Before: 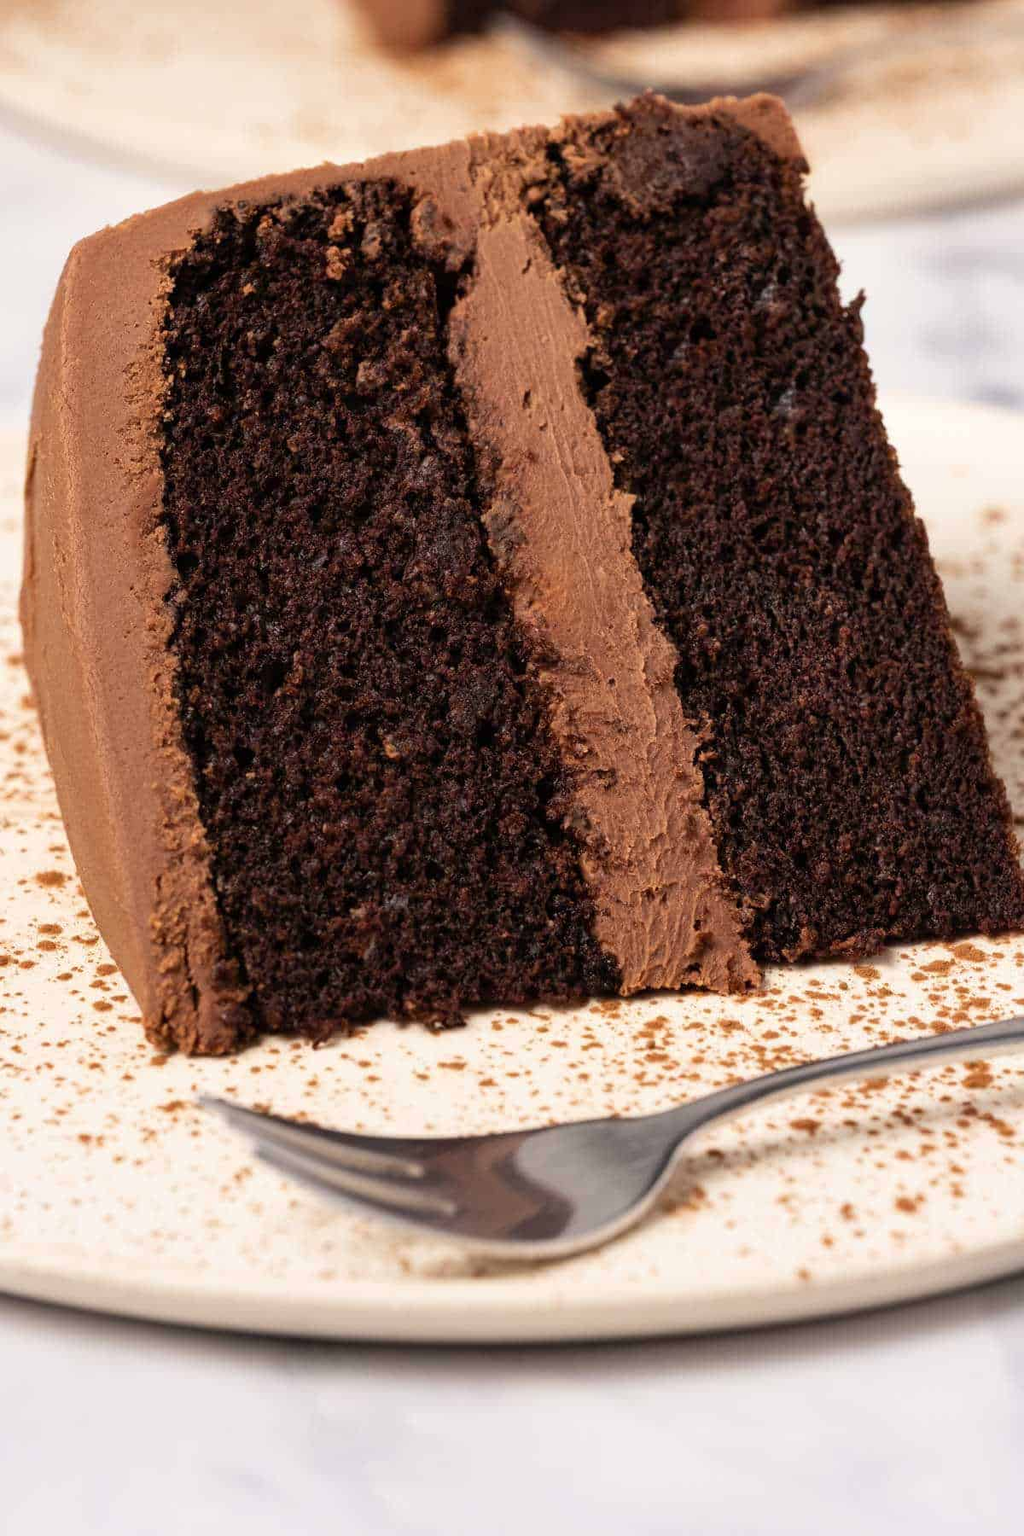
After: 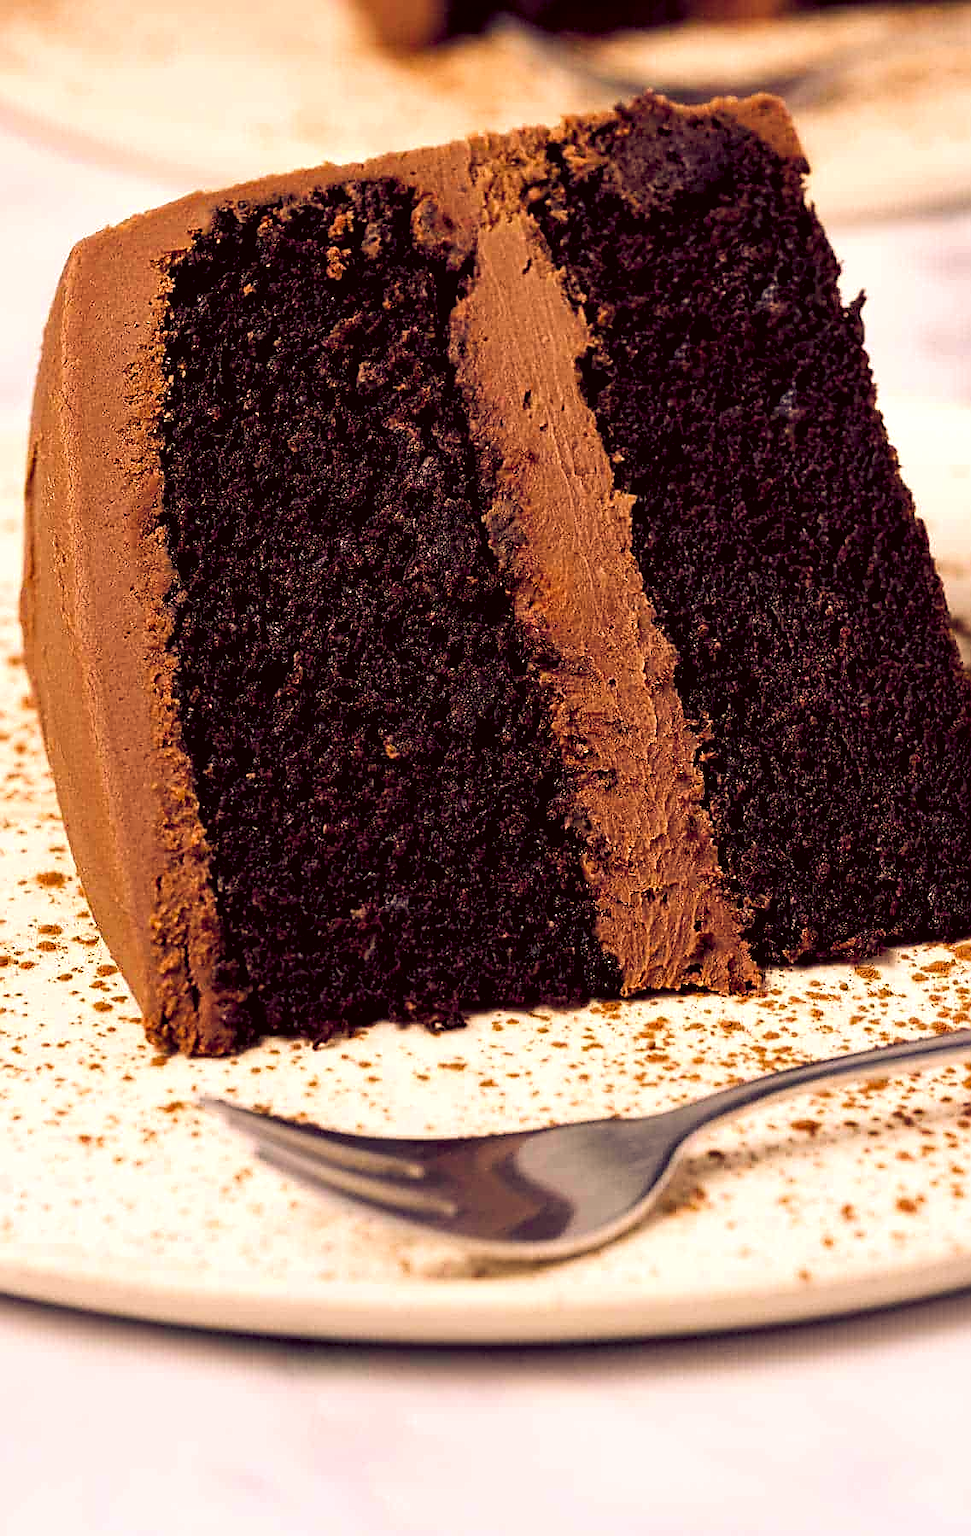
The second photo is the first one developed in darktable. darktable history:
crop and rotate: right 5.167%
color correction: highlights a* 8.98, highlights b* 15.09, shadows a* -0.49, shadows b* 26.52
color balance rgb: shadows lift › luminance -41.13%, shadows lift › chroma 14.13%, shadows lift › hue 260°, power › luminance -3.76%, power › chroma 0.56%, power › hue 40.37°, highlights gain › luminance 16.81%, highlights gain › chroma 2.94%, highlights gain › hue 260°, global offset › luminance -0.29%, global offset › chroma 0.31%, global offset › hue 260°, perceptual saturation grading › global saturation 20%, perceptual saturation grading › highlights -13.92%, perceptual saturation grading › shadows 50%
sharpen: radius 1.4, amount 1.25, threshold 0.7
